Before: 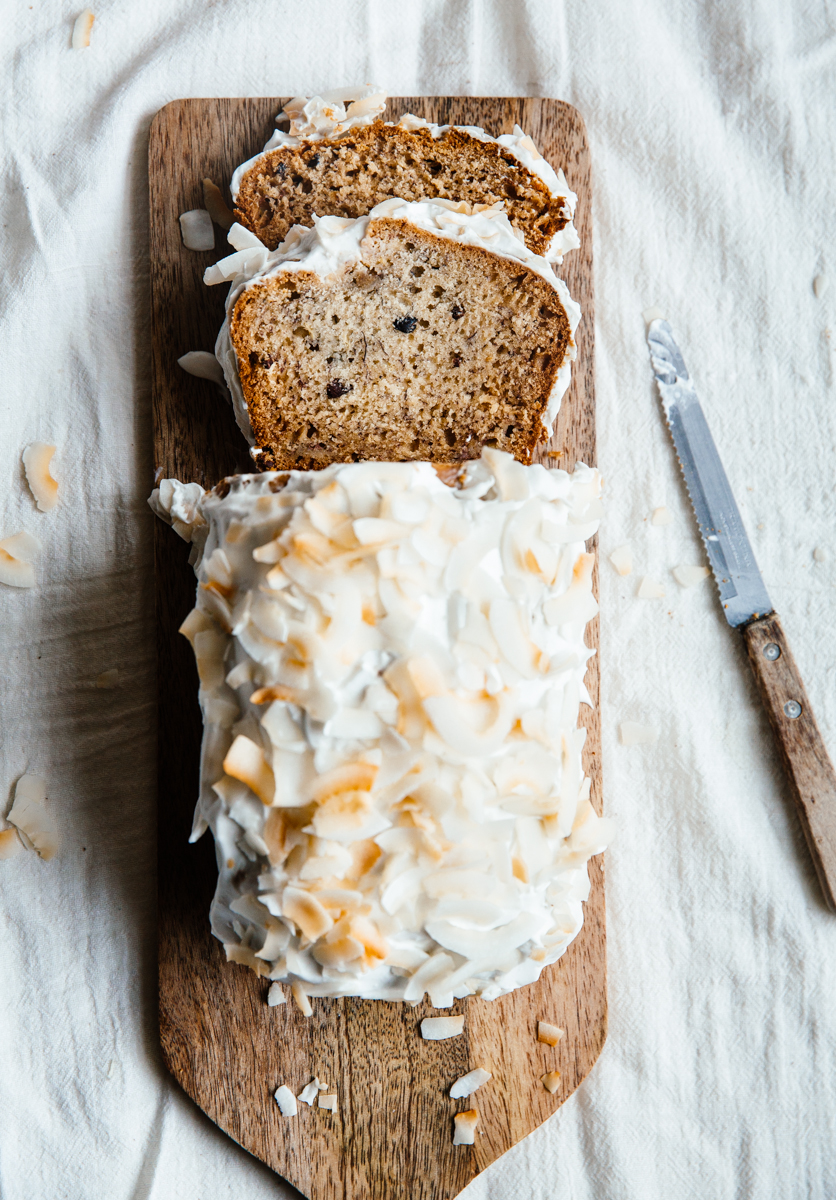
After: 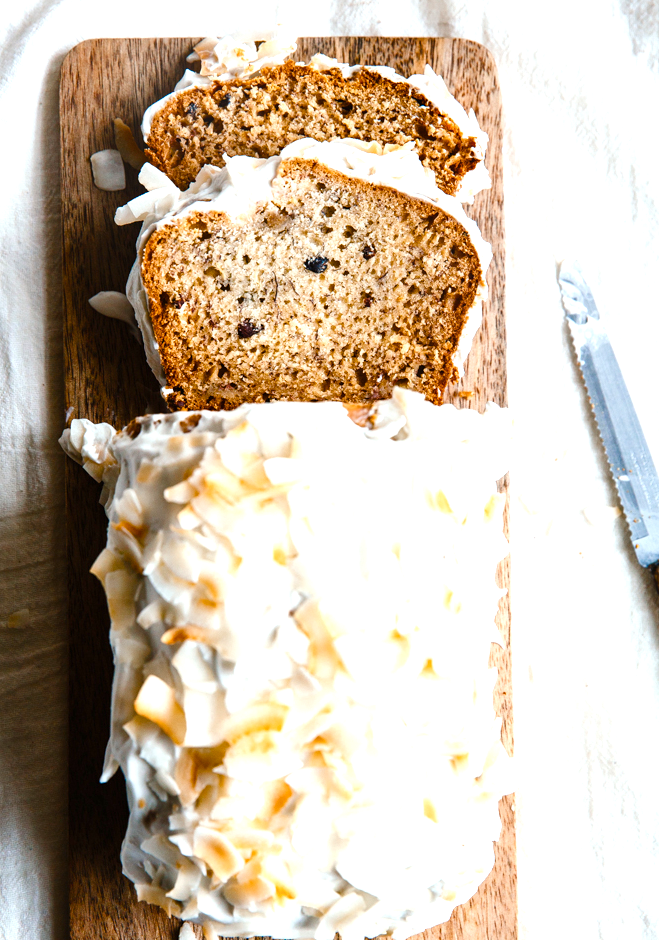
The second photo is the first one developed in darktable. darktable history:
exposure: black level correction 0, exposure 0.699 EV, compensate highlight preservation false
color balance rgb: perceptual saturation grading › global saturation 20%, perceptual saturation grading › highlights -25.309%, perceptual saturation grading › shadows 24.047%, global vibrance 20%
crop and rotate: left 10.739%, top 5.04%, right 10.403%, bottom 16.597%
